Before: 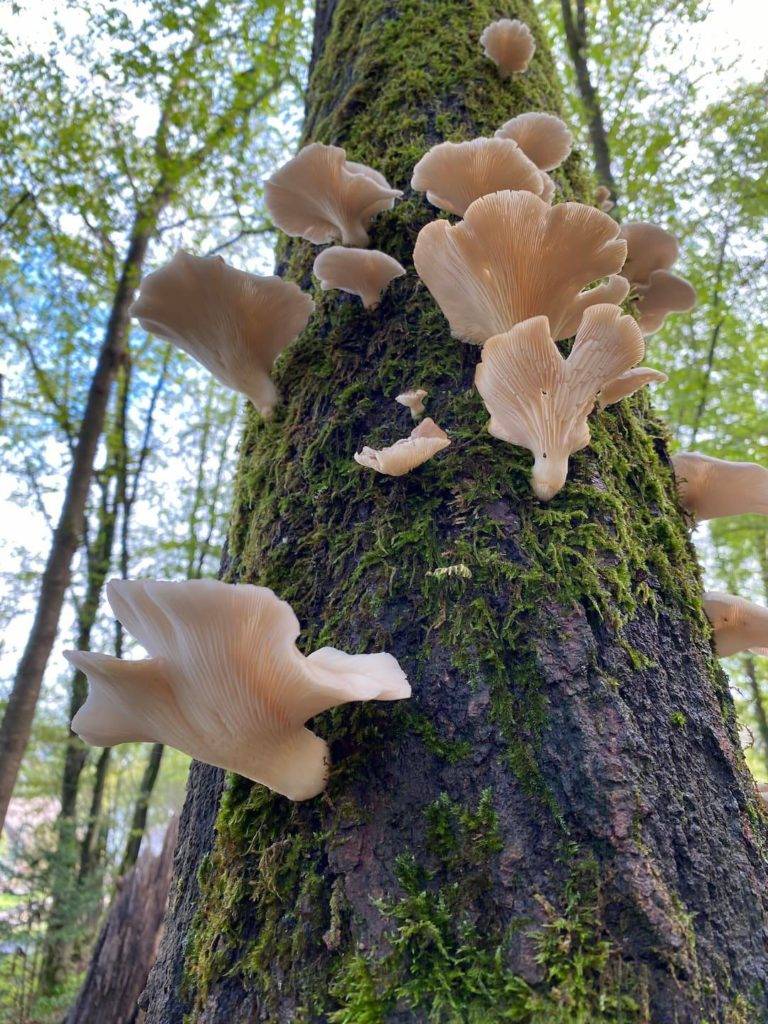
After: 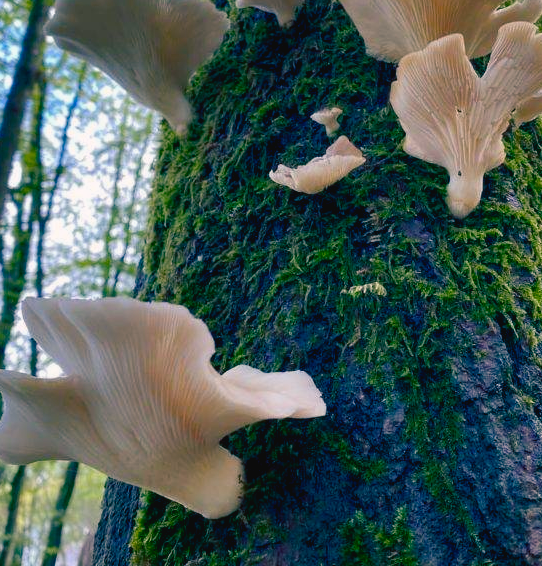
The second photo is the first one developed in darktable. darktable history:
color balance rgb: shadows lift › luminance -28.76%, shadows lift › chroma 10%, shadows lift › hue 230°, power › chroma 0.5%, power › hue 215°, highlights gain › luminance 7.14%, highlights gain › chroma 1%, highlights gain › hue 50°, global offset › luminance -0.29%, global offset › hue 260°, perceptual saturation grading › global saturation 20%, perceptual saturation grading › highlights -13.92%, perceptual saturation grading › shadows 50%
contrast brightness saturation: contrast -0.08, brightness -0.04, saturation -0.11
crop: left 11.123%, top 27.61%, right 18.3%, bottom 17.034%
